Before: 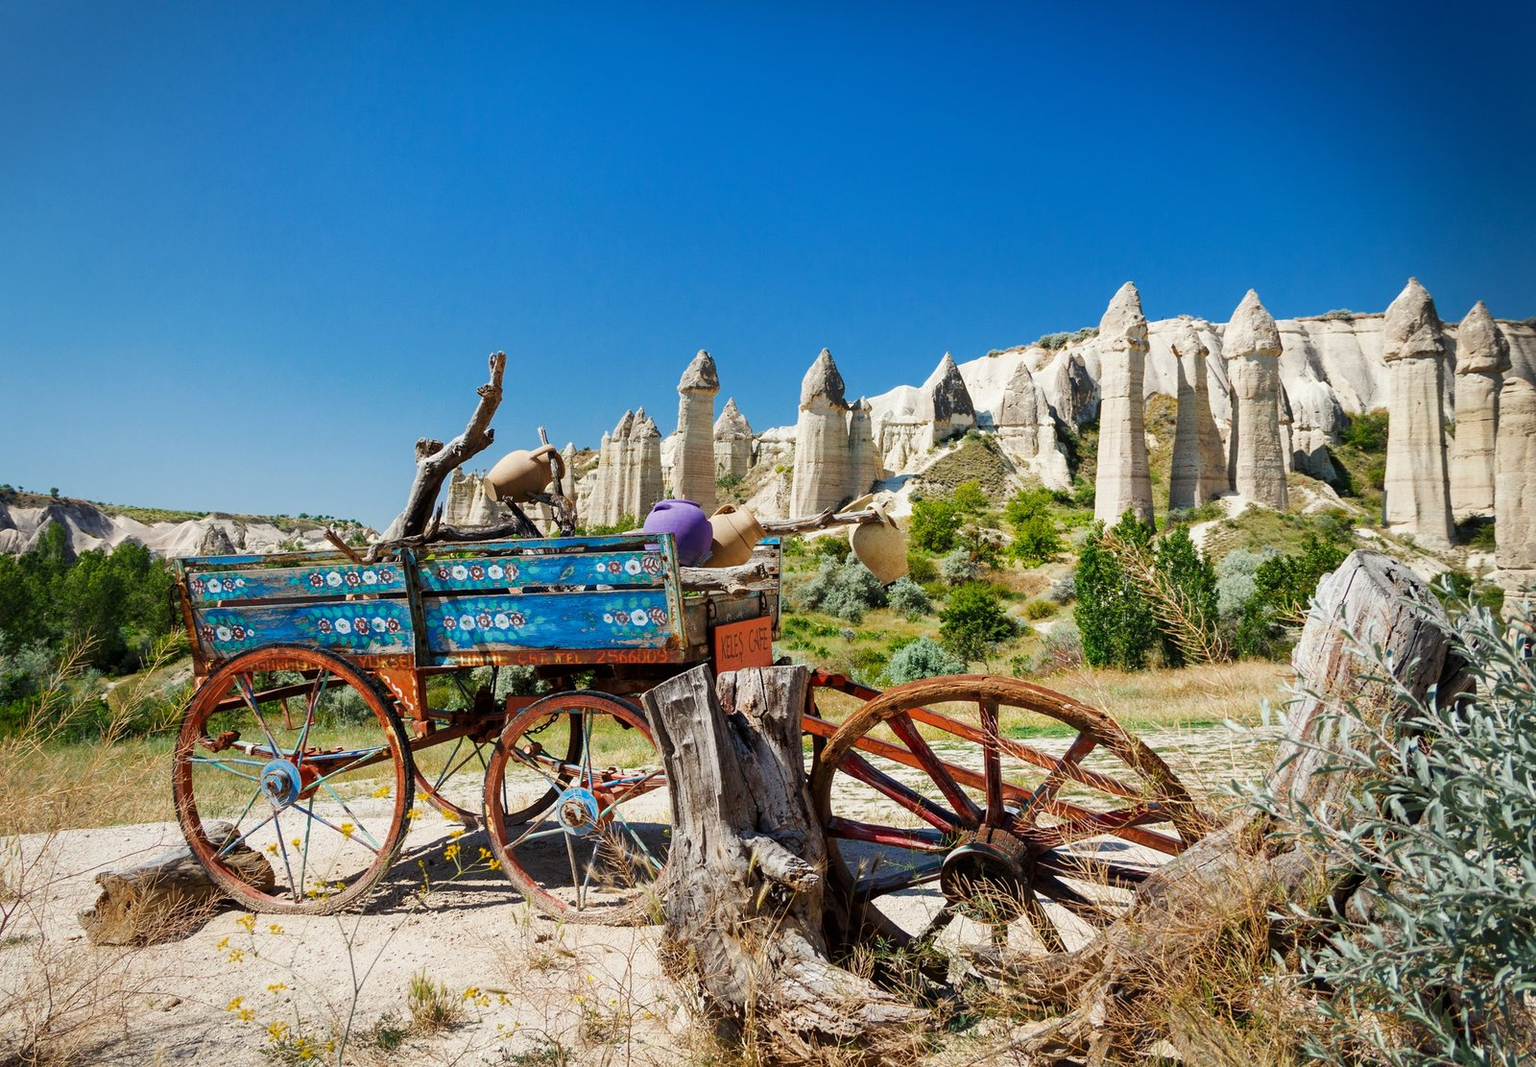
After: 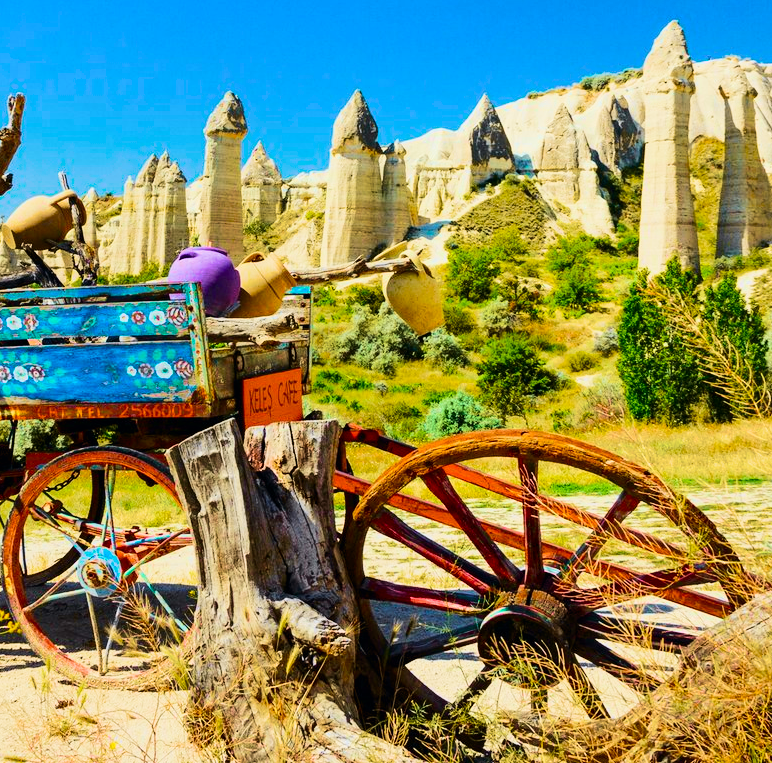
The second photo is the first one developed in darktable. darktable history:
crop: left 31.379%, top 24.658%, right 20.326%, bottom 6.628%
tone equalizer: on, module defaults
tone curve: curves: ch0 [(0, 0) (0.11, 0.081) (0.256, 0.259) (0.398, 0.475) (0.498, 0.611) (0.65, 0.757) (0.835, 0.883) (1, 0.961)]; ch1 [(0, 0) (0.346, 0.307) (0.408, 0.369) (0.453, 0.457) (0.482, 0.479) (0.502, 0.498) (0.521, 0.51) (0.553, 0.554) (0.618, 0.65) (0.693, 0.727) (1, 1)]; ch2 [(0, 0) (0.358, 0.362) (0.434, 0.46) (0.485, 0.494) (0.5, 0.494) (0.511, 0.508) (0.537, 0.55) (0.579, 0.599) (0.621, 0.693) (1, 1)], color space Lab, independent channels, preserve colors none
velvia: strength 75%
color balance rgb: perceptual saturation grading › global saturation 25%, global vibrance 20%
